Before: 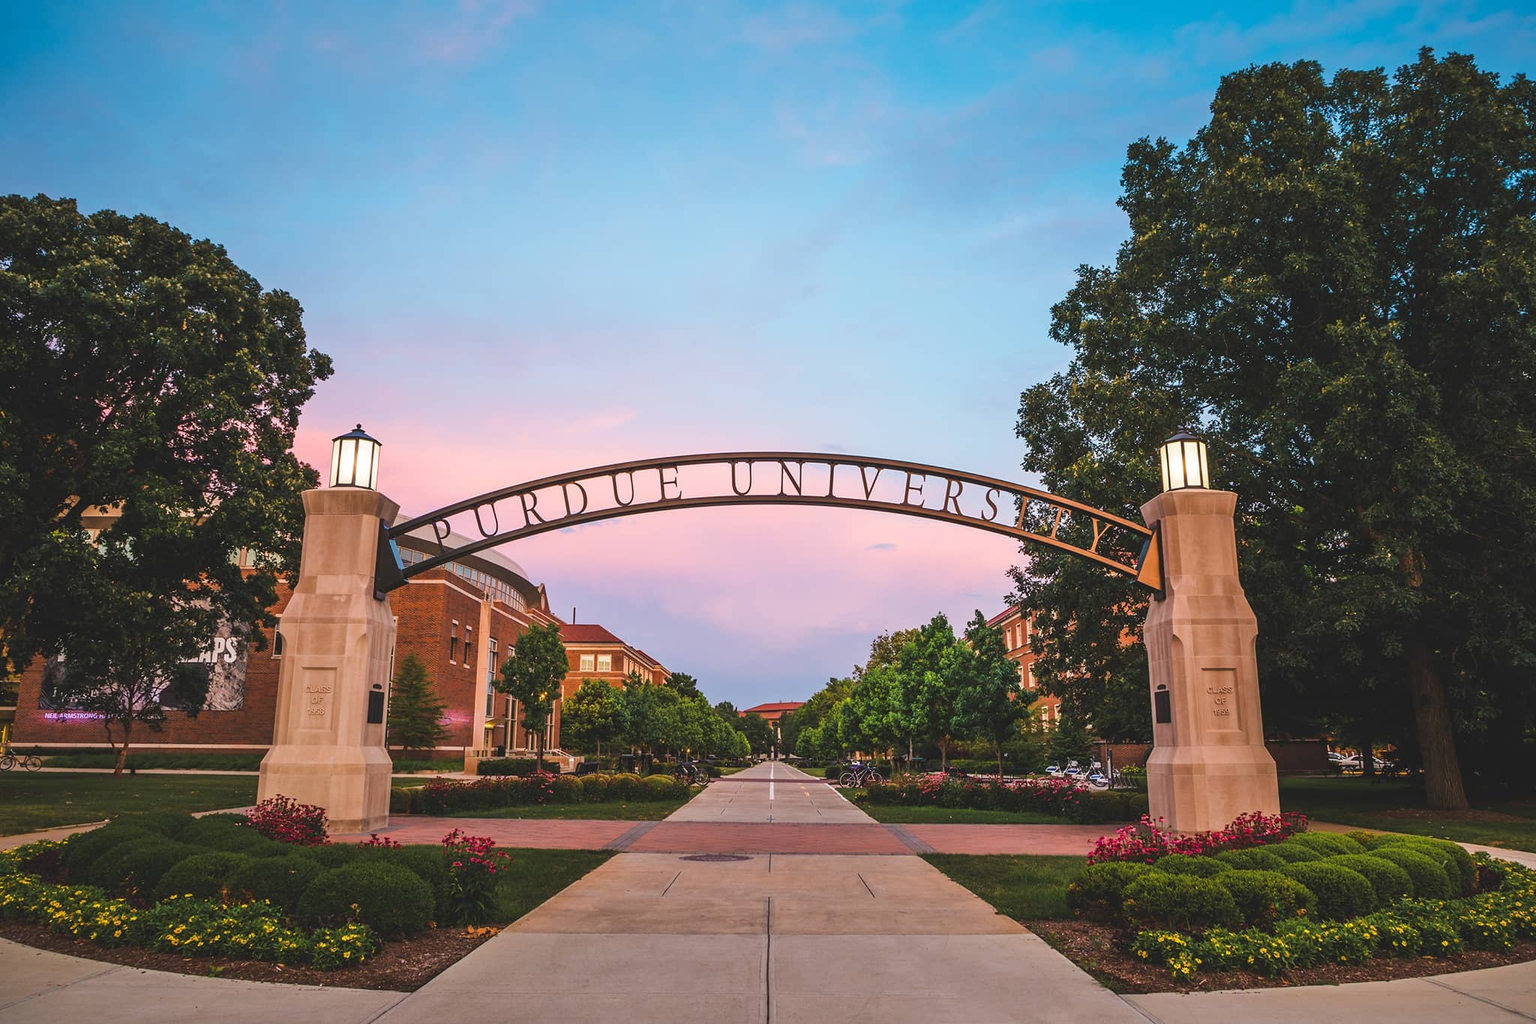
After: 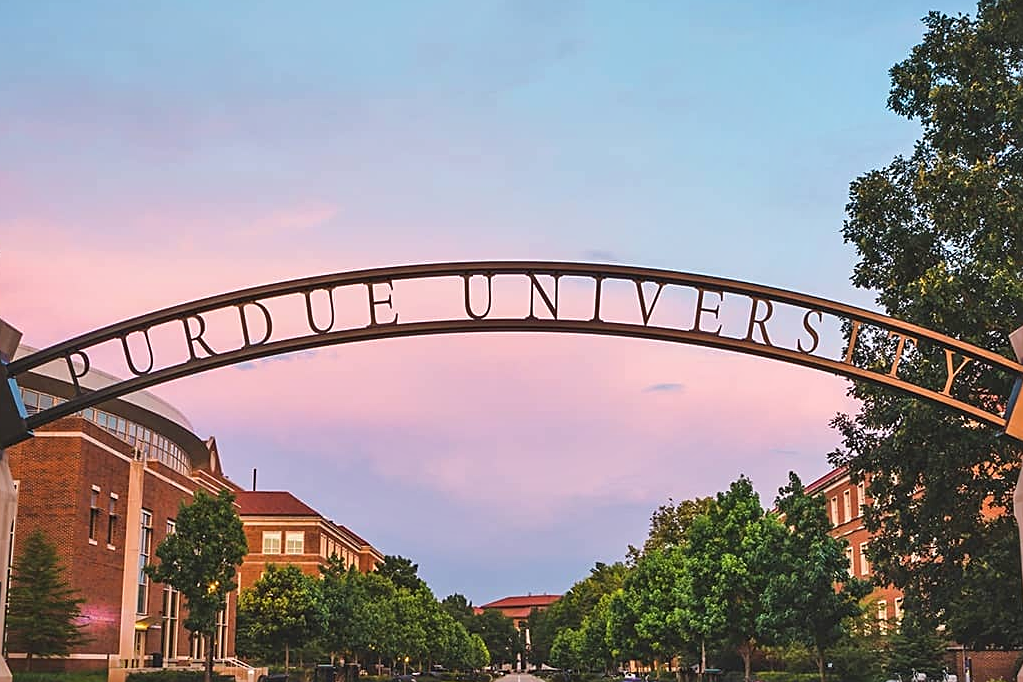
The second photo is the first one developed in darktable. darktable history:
sharpen: on, module defaults
crop: left 25%, top 25%, right 25%, bottom 25%
shadows and highlights: shadows 49, highlights -41, soften with gaussian
